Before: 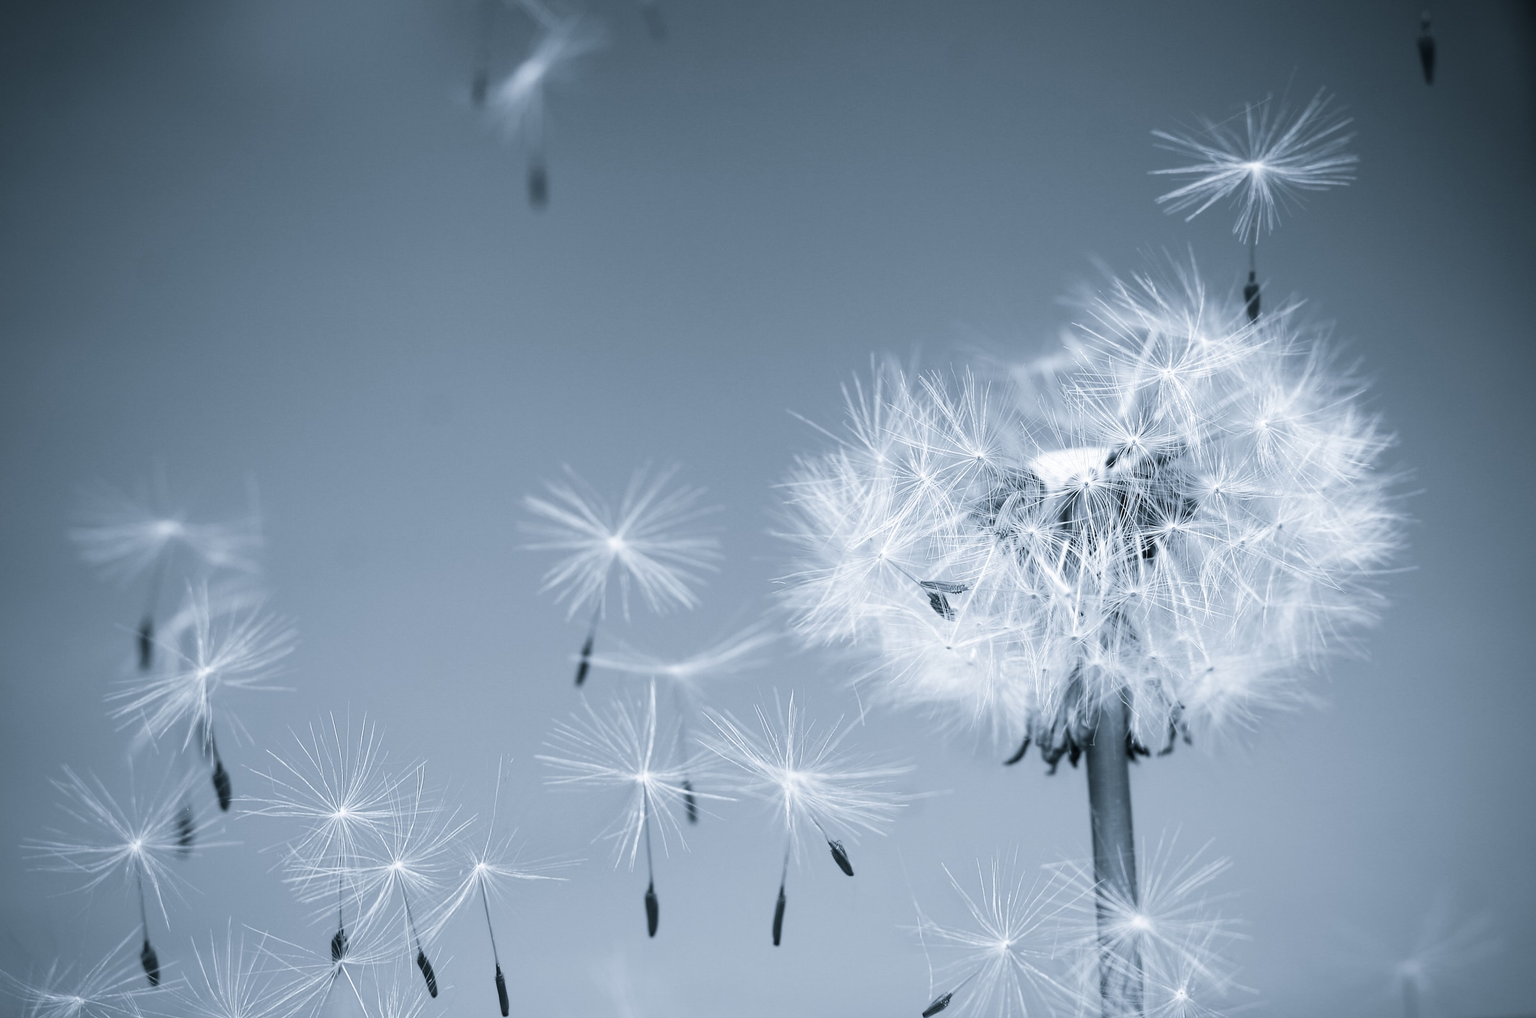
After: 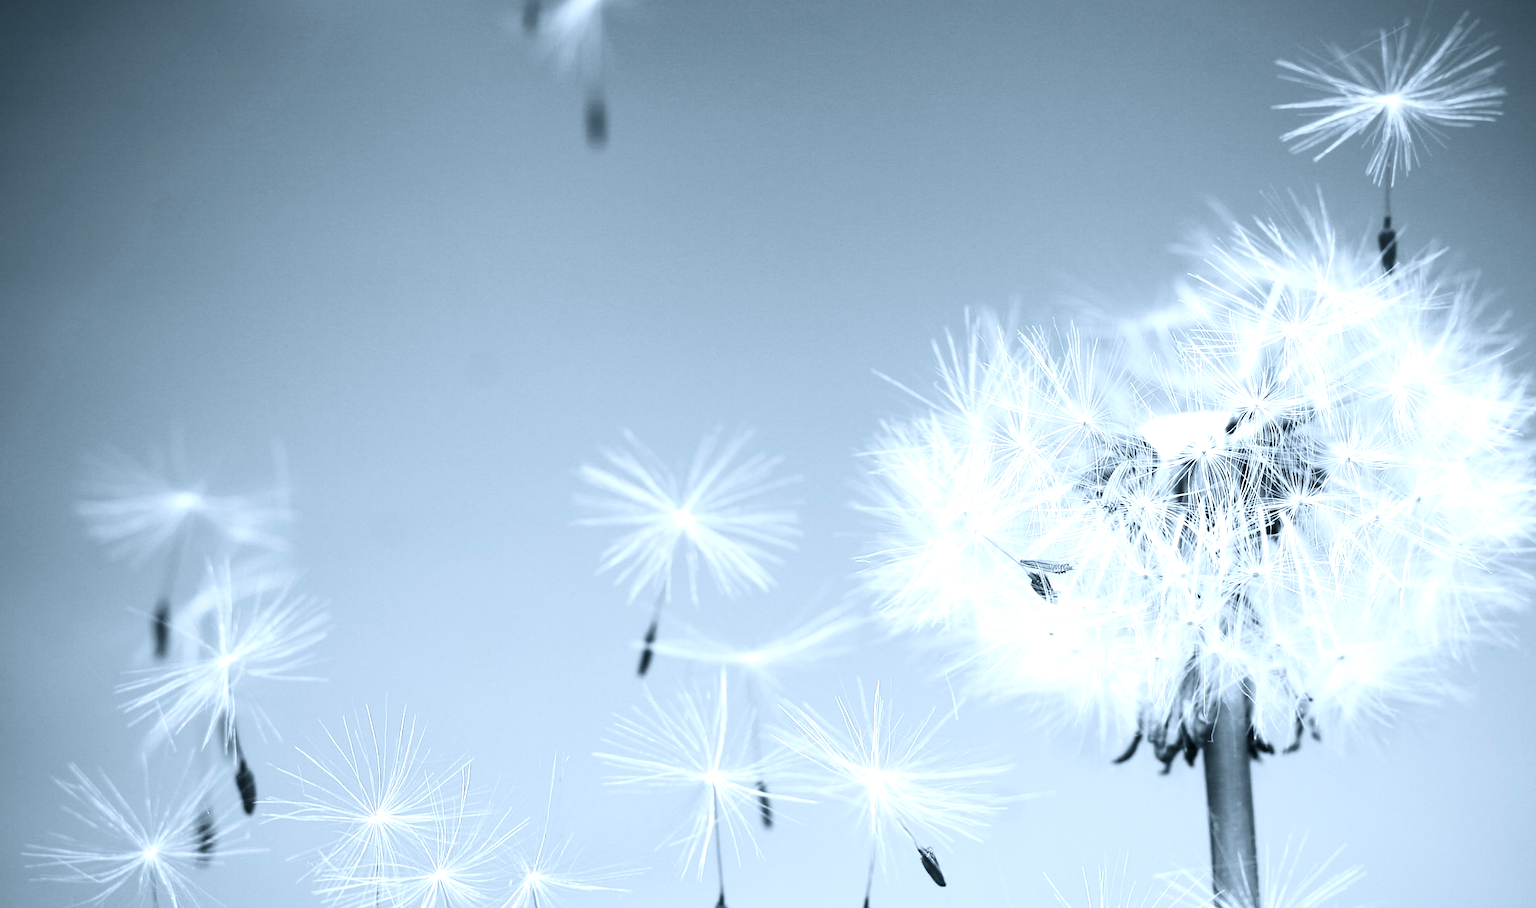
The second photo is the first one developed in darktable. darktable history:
exposure: exposure 0.7 EV, compensate highlight preservation false
crop: top 7.49%, right 9.717%, bottom 11.943%
white balance: red 0.978, blue 0.999
contrast brightness saturation: contrast 0.22
